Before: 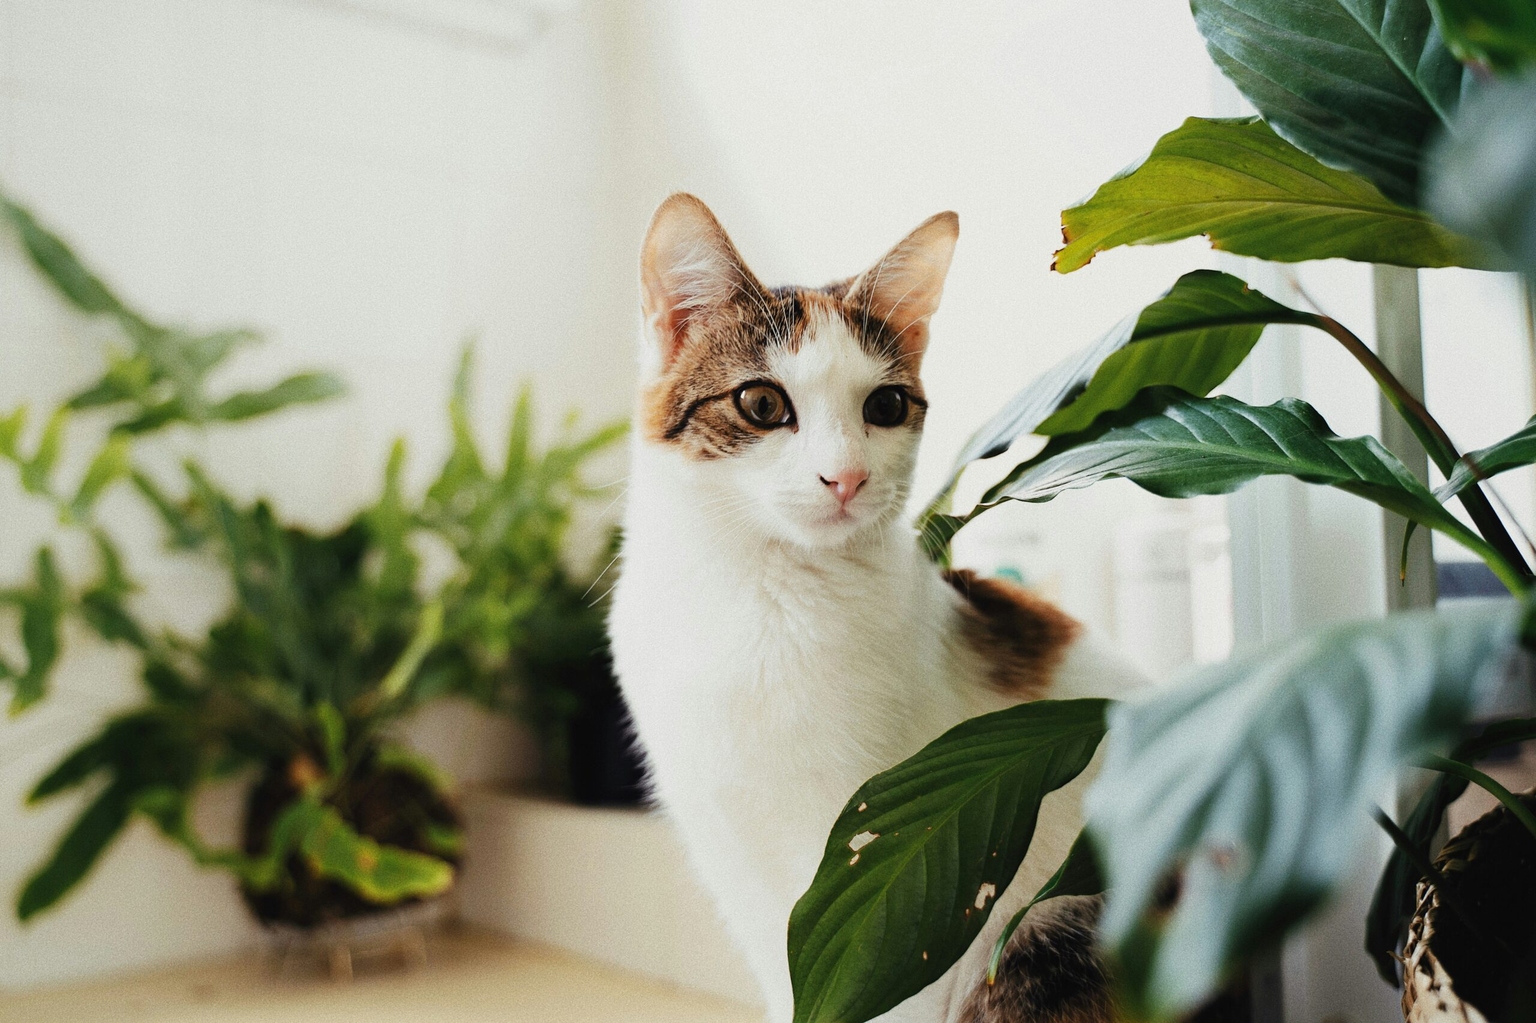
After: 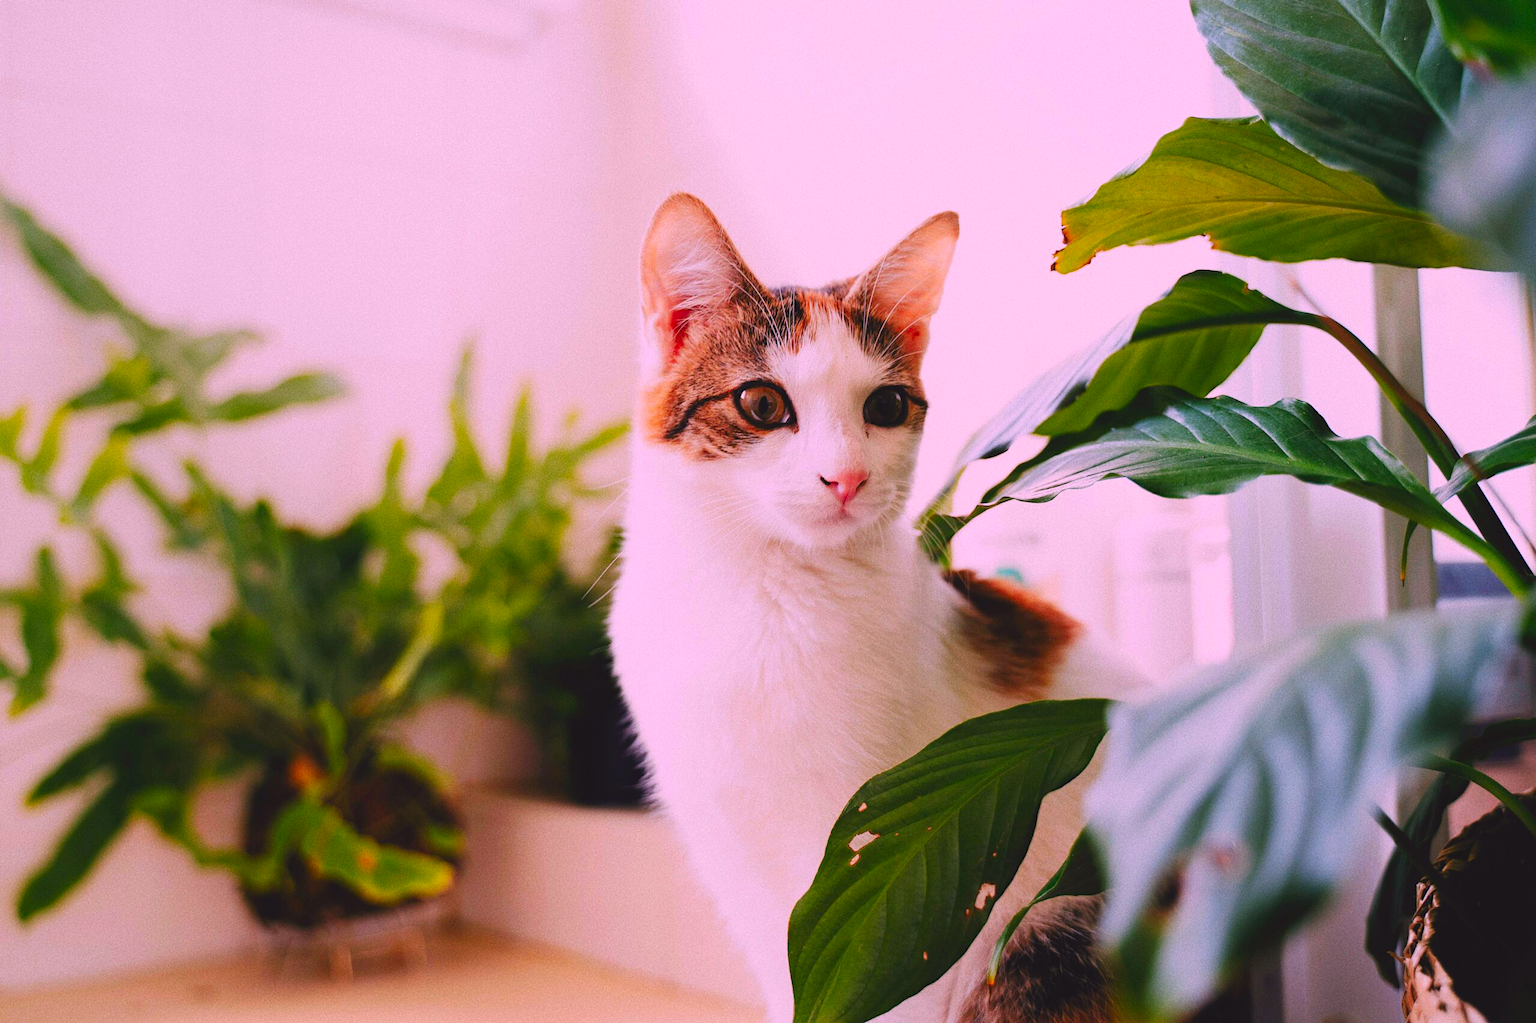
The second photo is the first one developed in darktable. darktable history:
color correction: highlights a* 19.5, highlights b* -11.53, saturation 1.69
contrast brightness saturation: contrast -0.11
